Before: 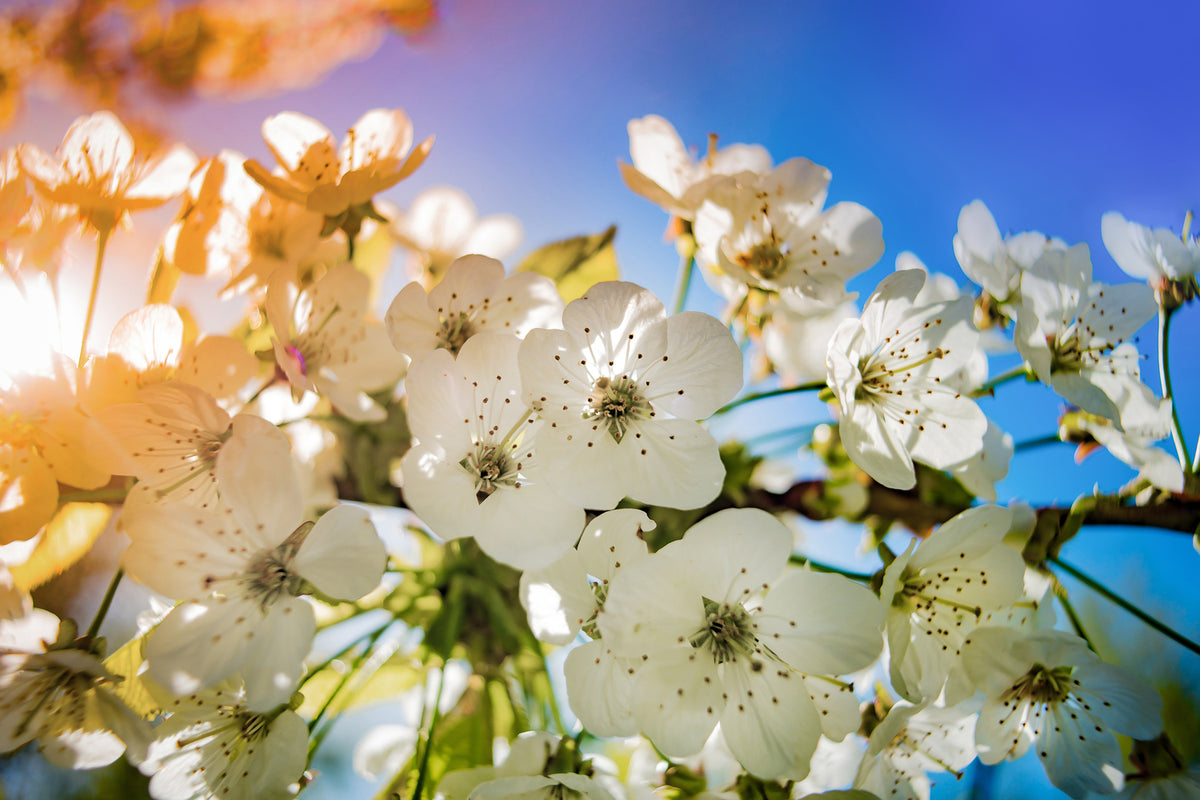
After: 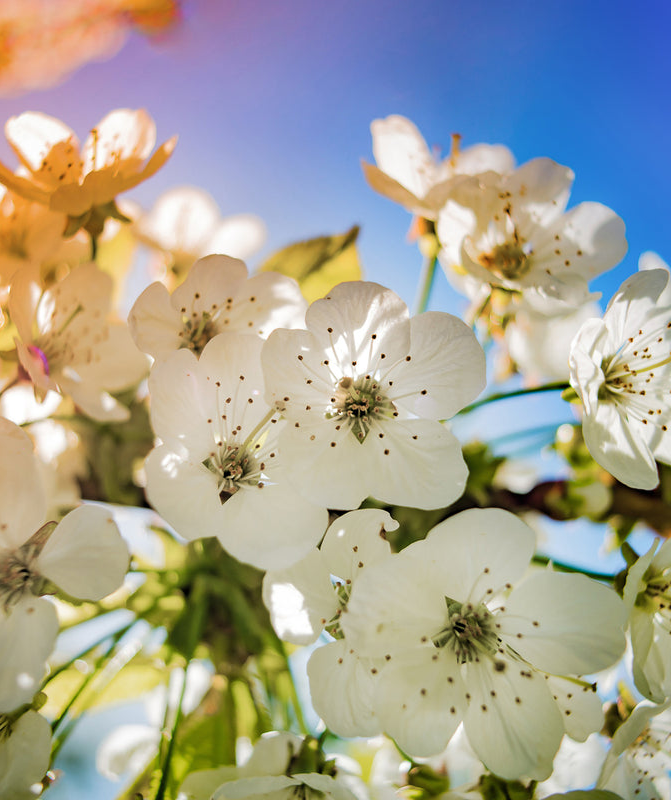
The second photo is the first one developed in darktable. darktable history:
crop: left 21.417%, right 22.654%
